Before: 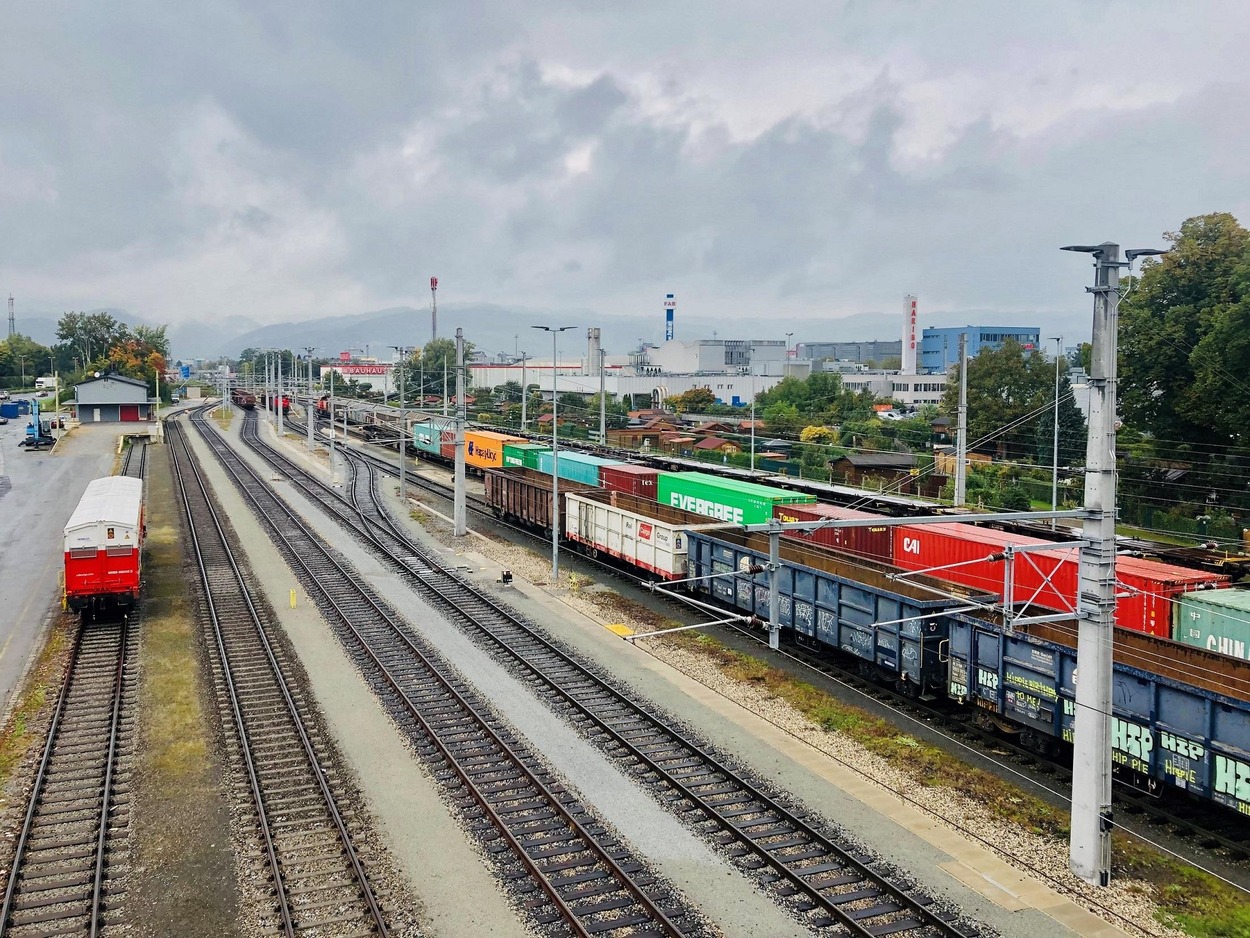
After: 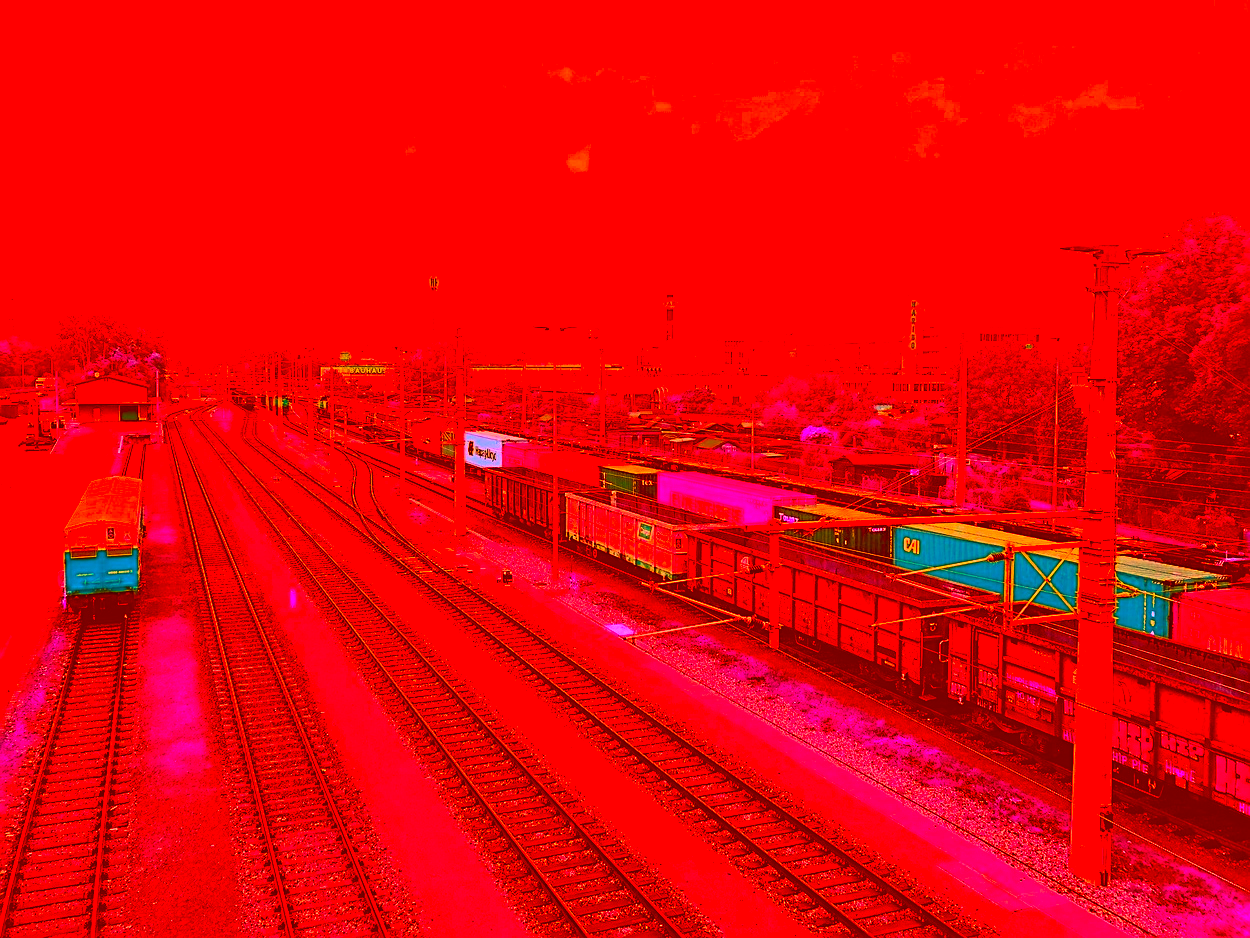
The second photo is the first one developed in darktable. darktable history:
sharpen: on, module defaults
color correction: highlights a* -39.68, highlights b* -40, shadows a* -40, shadows b* -40, saturation -3
